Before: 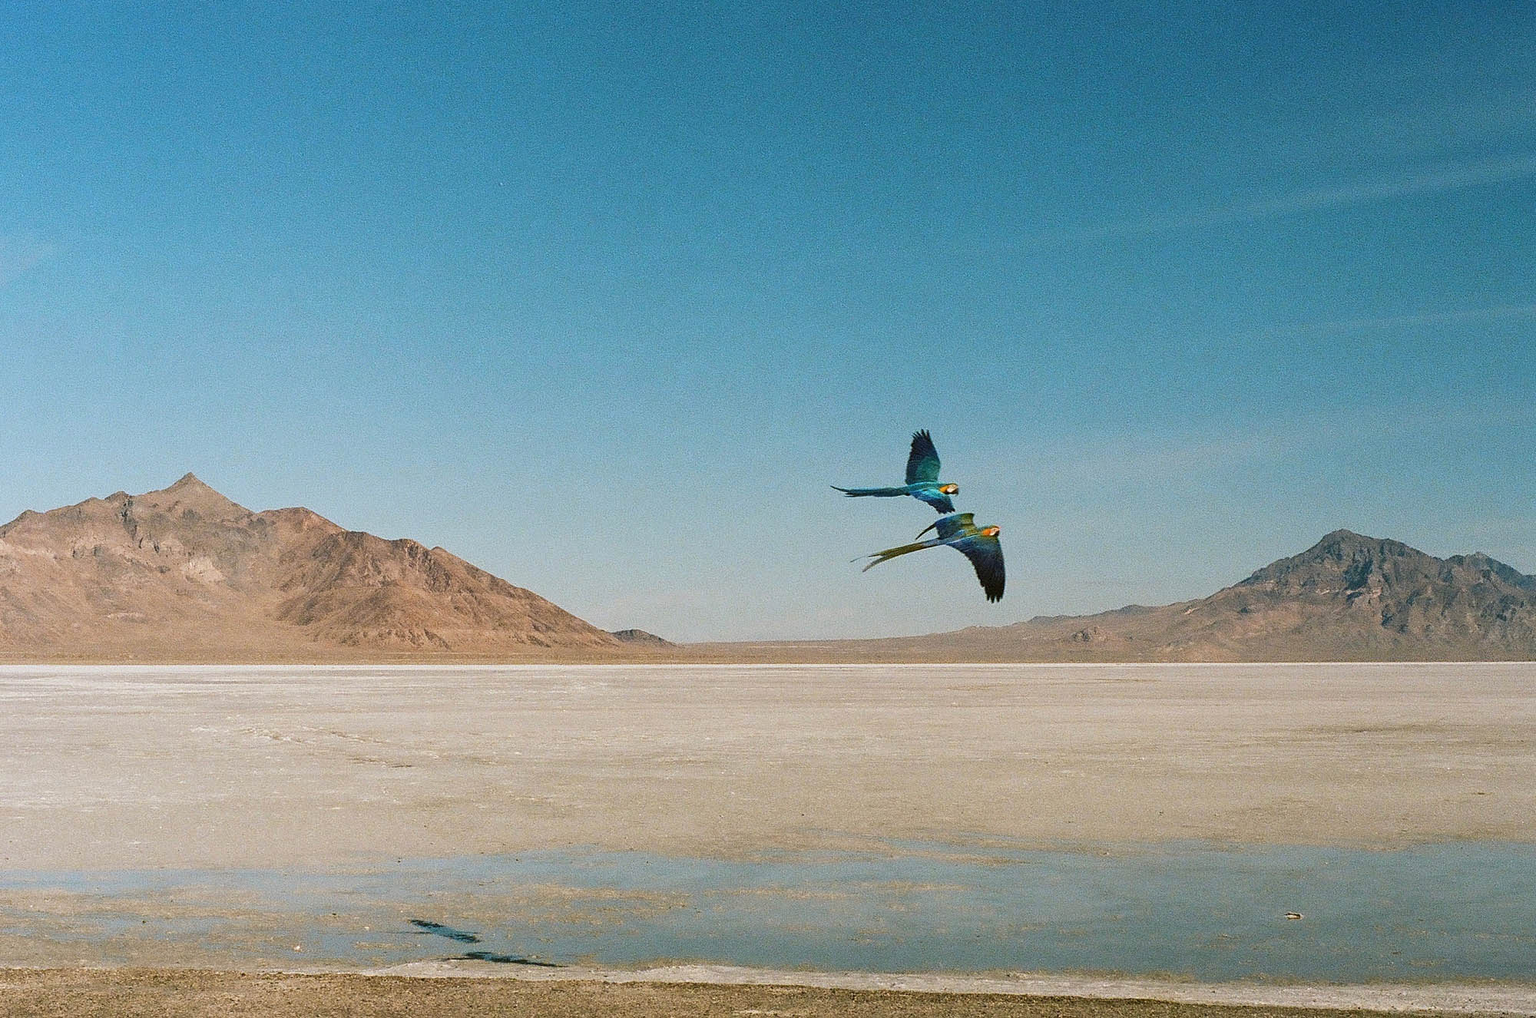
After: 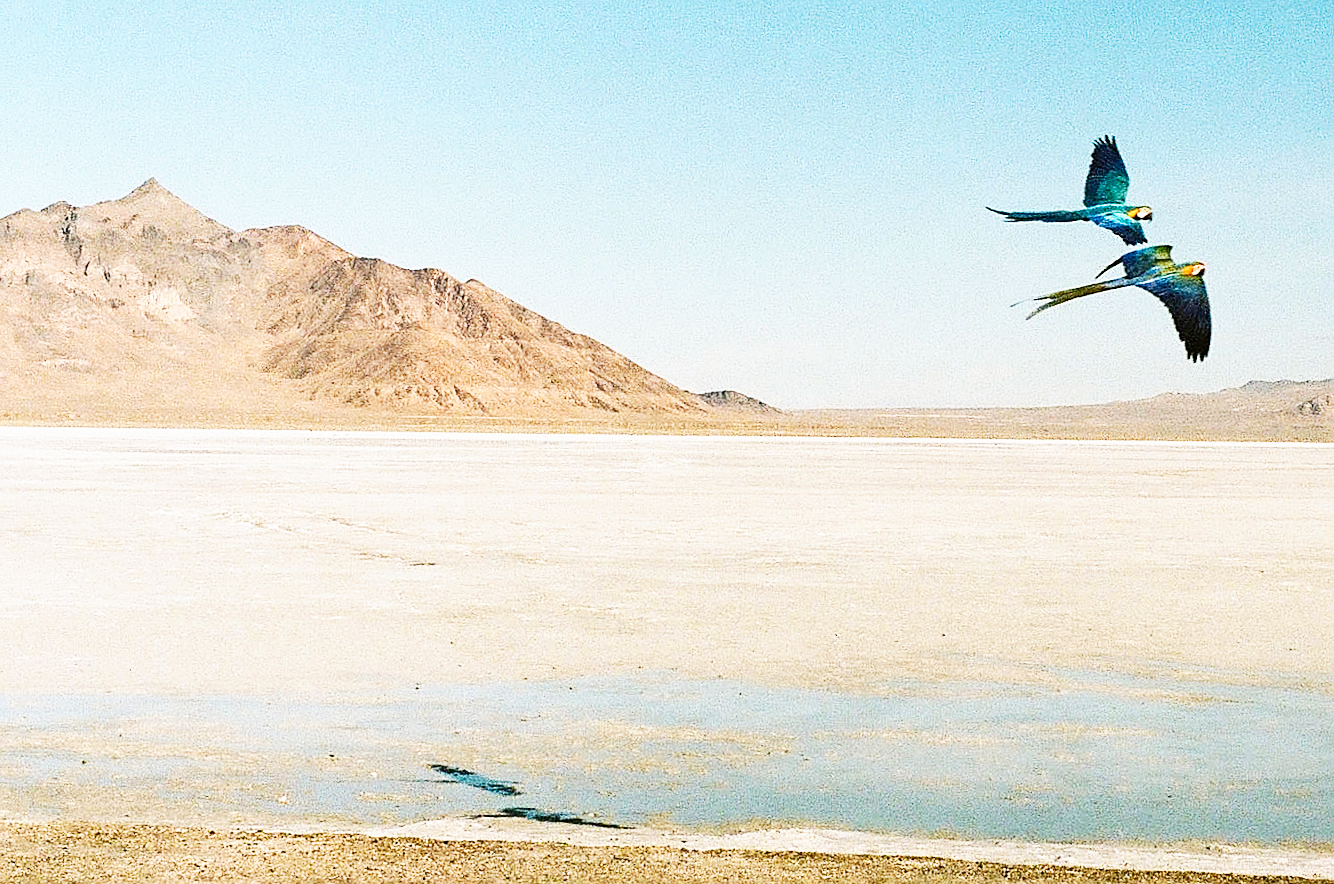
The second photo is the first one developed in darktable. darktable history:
base curve: curves: ch0 [(0, 0) (0.007, 0.004) (0.027, 0.03) (0.046, 0.07) (0.207, 0.54) (0.442, 0.872) (0.673, 0.972) (1, 1)], preserve colors none
crop and rotate: angle -0.82°, left 3.85%, top 31.828%, right 27.992%
sharpen: on, module defaults
